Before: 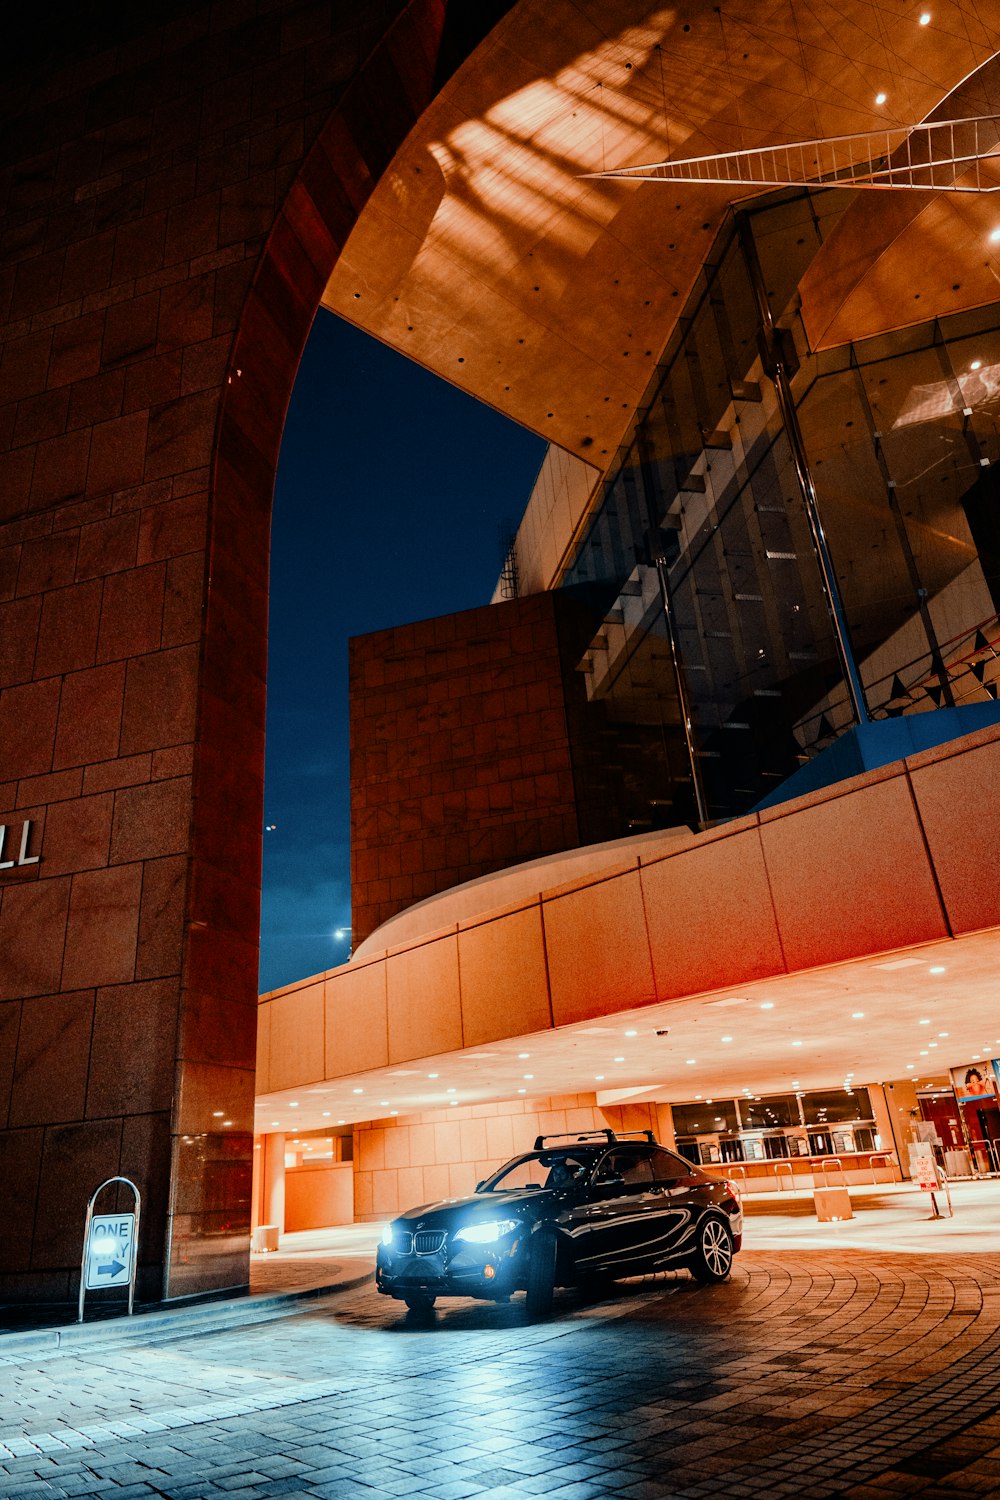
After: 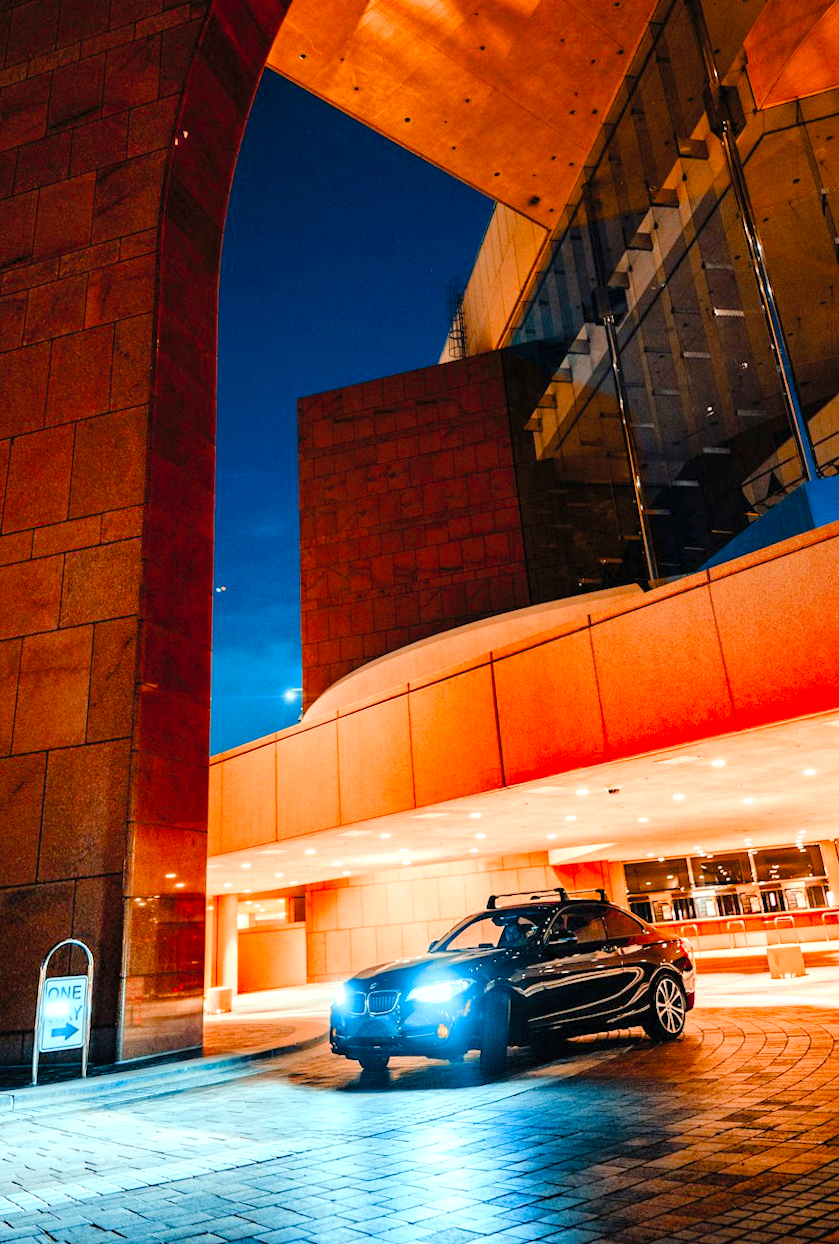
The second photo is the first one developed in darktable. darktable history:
contrast brightness saturation: brightness 0.15
color correction: saturation 1.34
color balance rgb: perceptual saturation grading › global saturation 20%, perceptual saturation grading › highlights -50%, perceptual saturation grading › shadows 30%, perceptual brilliance grading › global brilliance 10%, perceptual brilliance grading › shadows 15%
rotate and perspective: rotation -0.45°, automatic cropping original format, crop left 0.008, crop right 0.992, crop top 0.012, crop bottom 0.988
crop and rotate: left 4.842%, top 15.51%, right 10.668%
